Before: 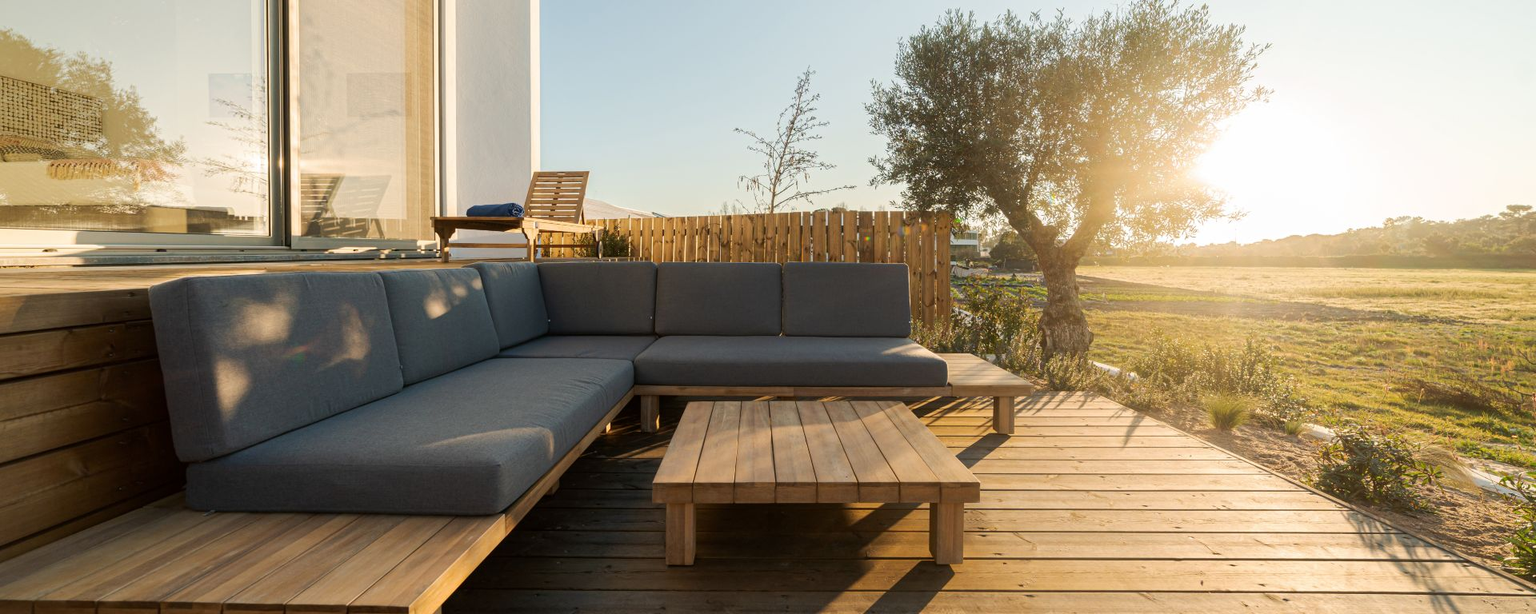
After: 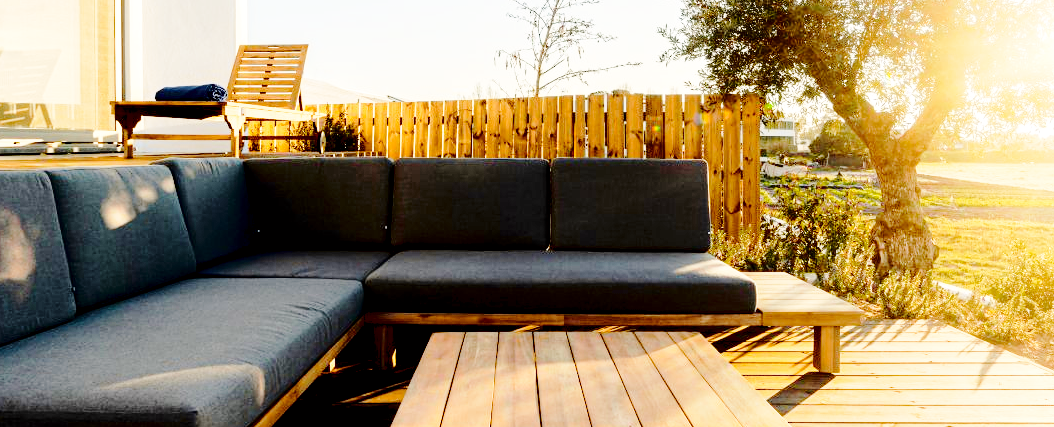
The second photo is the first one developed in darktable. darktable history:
base curve: curves: ch0 [(0, 0) (0.032, 0.037) (0.105, 0.228) (0.435, 0.76) (0.856, 0.983) (1, 1)], preserve colors none
exposure: black level correction 0.024, exposure 0.184 EV, compensate highlight preservation false
crop and rotate: left 22.306%, top 22.22%, right 22.789%, bottom 22.086%
tone curve: curves: ch0 [(0.003, 0) (0.066, 0.017) (0.163, 0.09) (0.264, 0.238) (0.395, 0.421) (0.517, 0.575) (0.633, 0.687) (0.791, 0.814) (1, 1)]; ch1 [(0, 0) (0.149, 0.17) (0.327, 0.339) (0.39, 0.403) (0.456, 0.463) (0.501, 0.502) (0.512, 0.507) (0.53, 0.533) (0.575, 0.592) (0.671, 0.655) (0.729, 0.679) (1, 1)]; ch2 [(0, 0) (0.337, 0.382) (0.464, 0.47) (0.501, 0.502) (0.527, 0.532) (0.563, 0.555) (0.615, 0.61) (0.663, 0.68) (1, 1)], color space Lab, independent channels, preserve colors none
